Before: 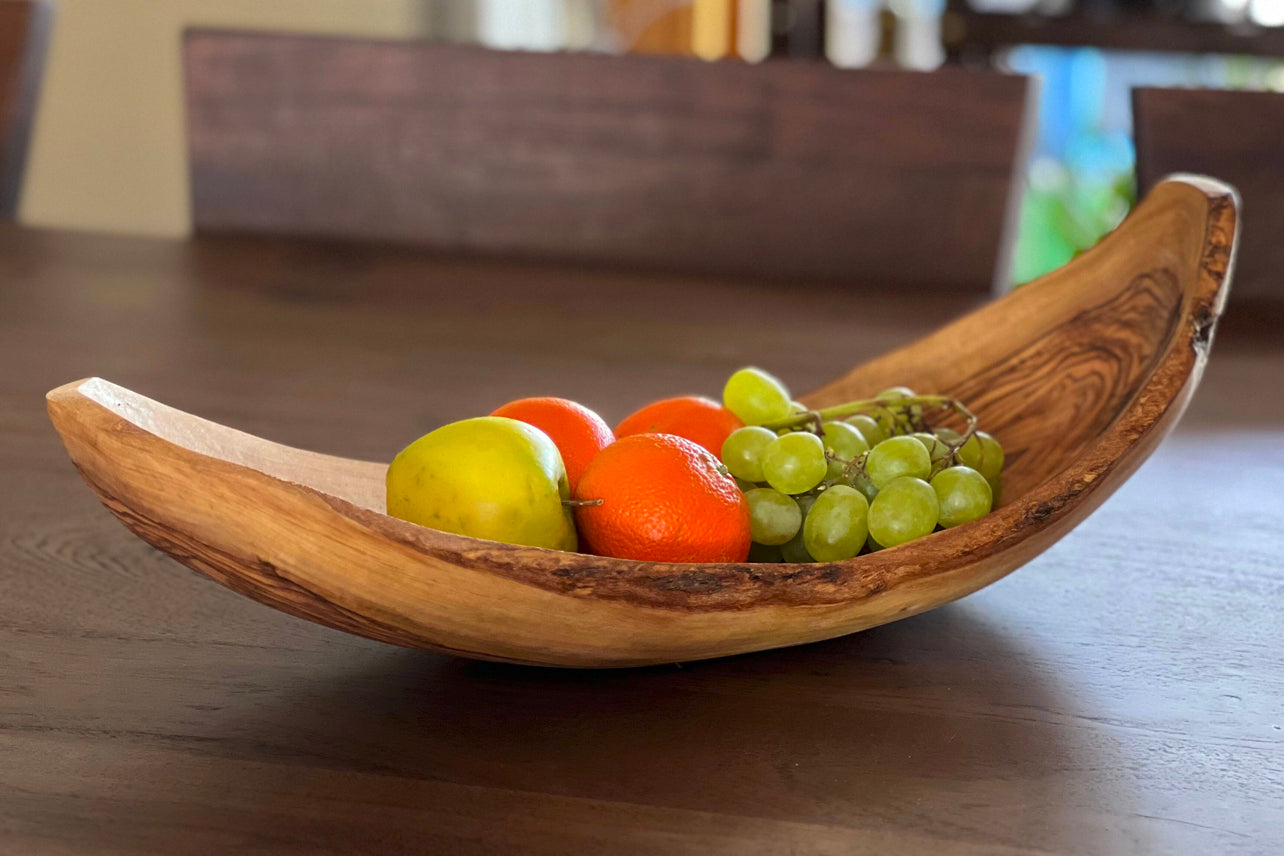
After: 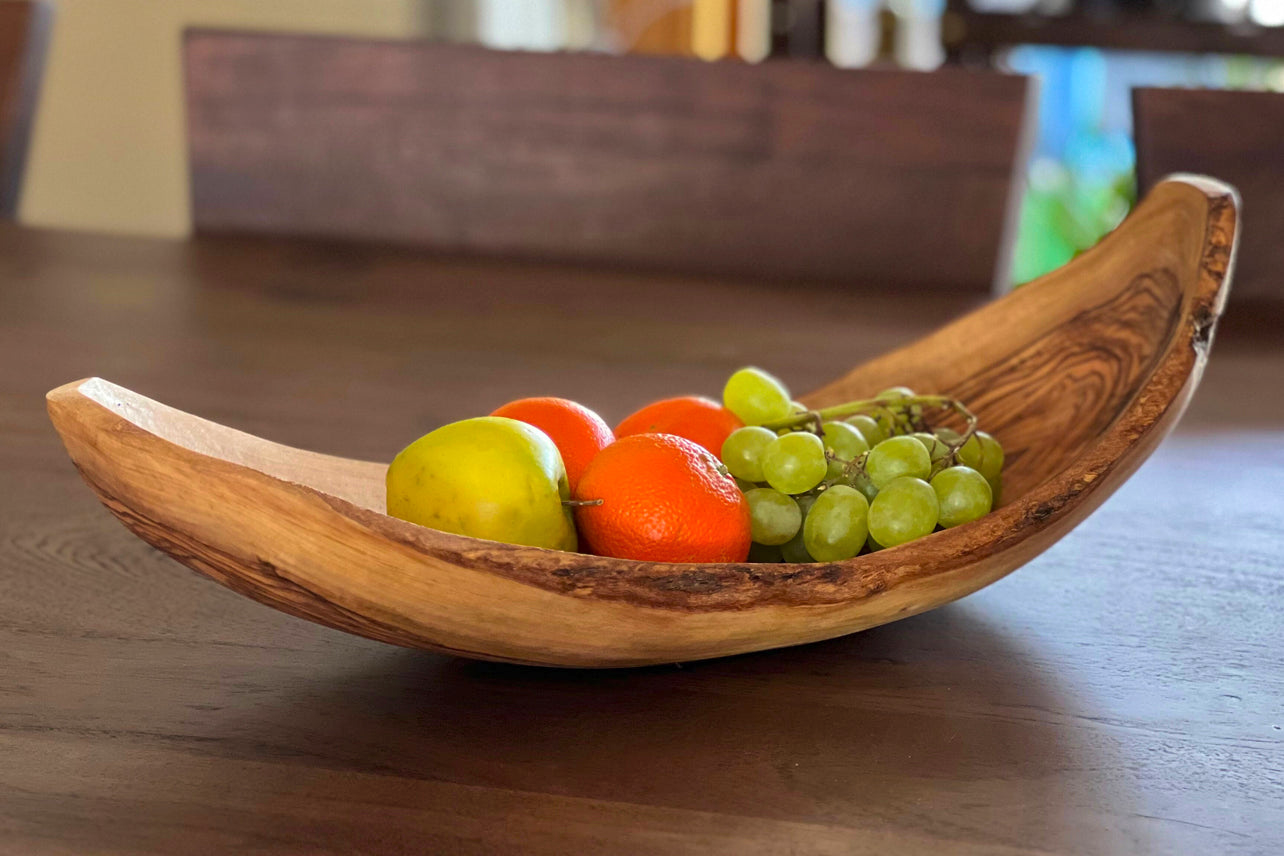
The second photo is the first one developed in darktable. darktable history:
velvia: strength 15%
shadows and highlights: low approximation 0.01, soften with gaussian
